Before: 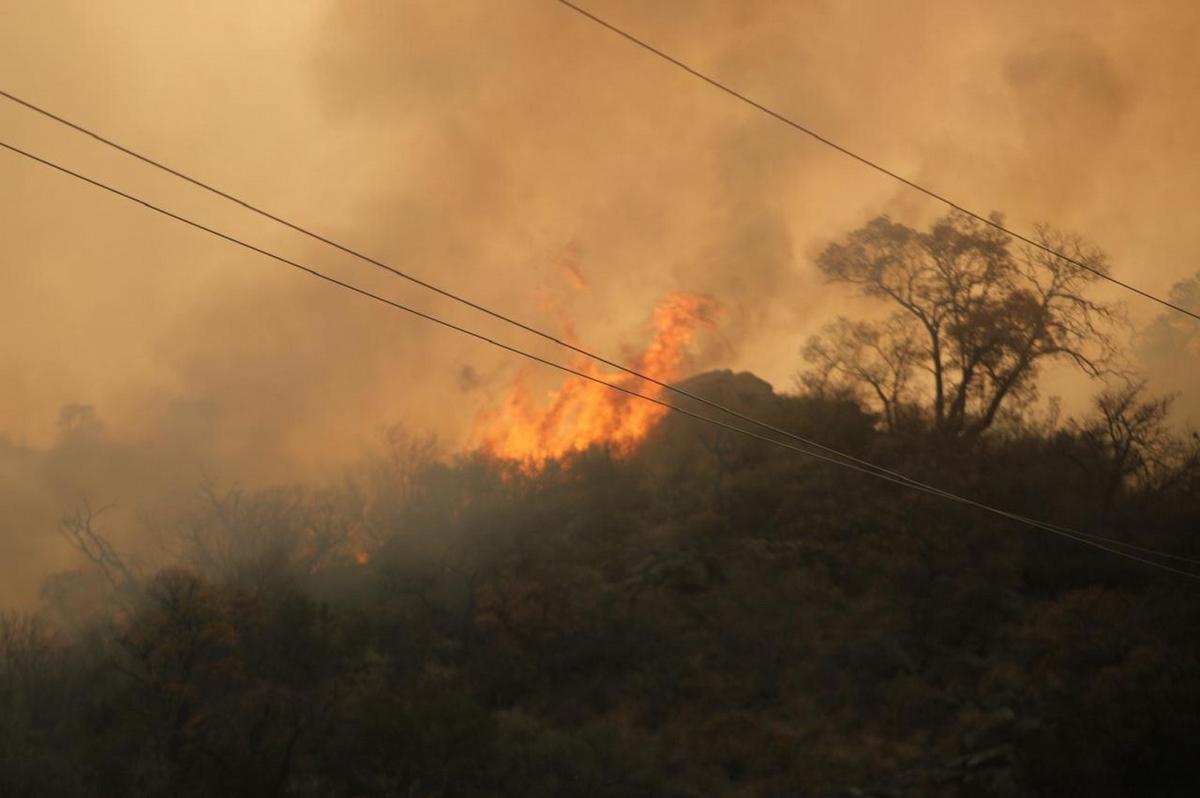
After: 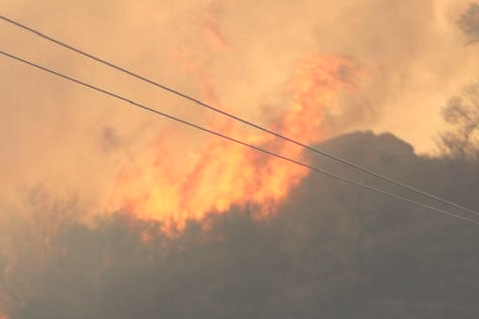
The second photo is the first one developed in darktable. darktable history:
exposure: black level correction -0.071, exposure 0.5 EV, compensate highlight preservation false
crop: left 30%, top 30%, right 30%, bottom 30%
